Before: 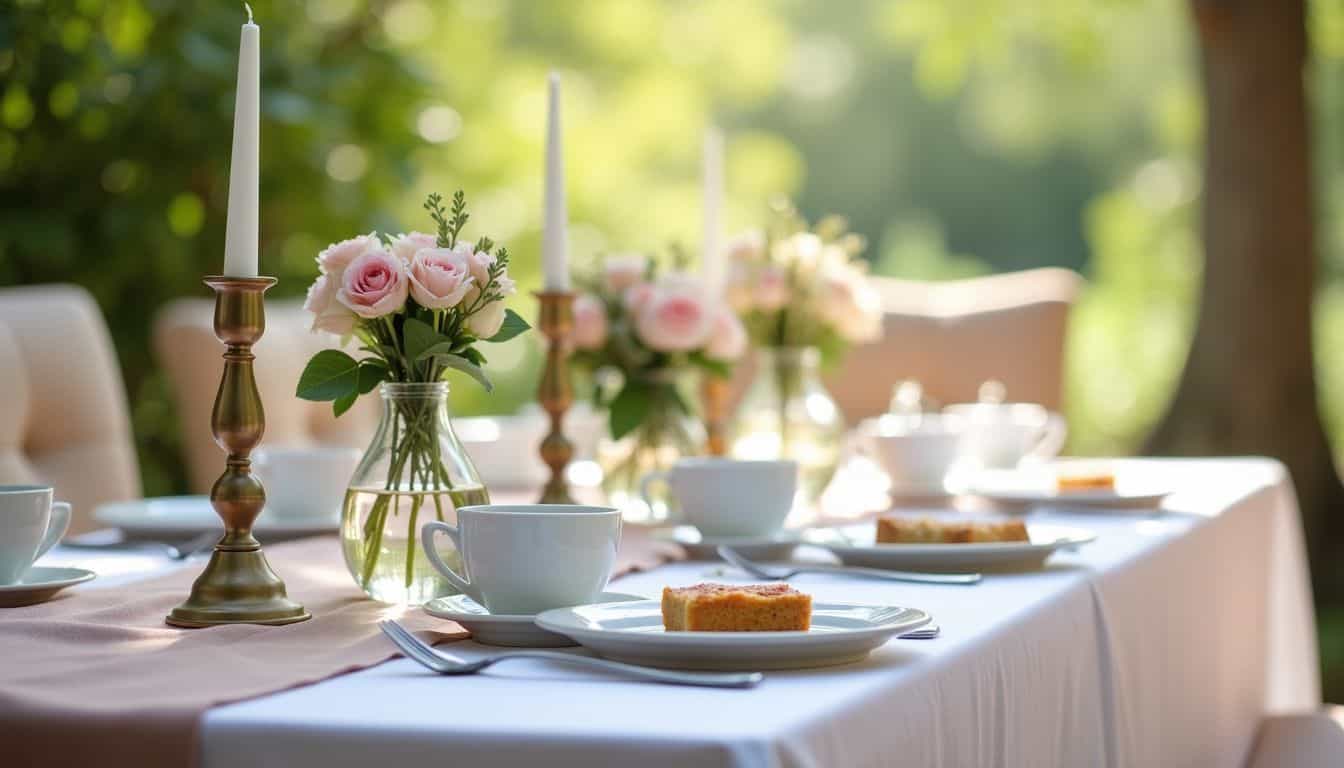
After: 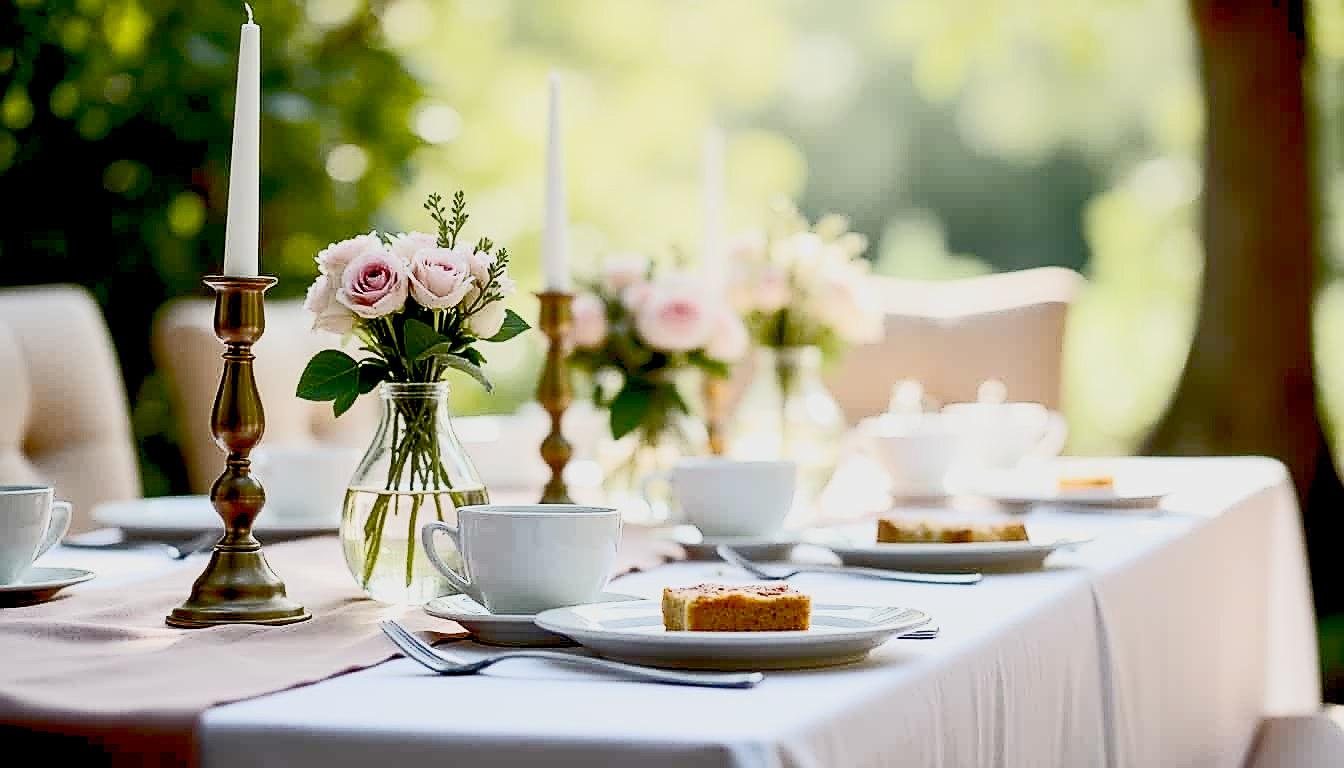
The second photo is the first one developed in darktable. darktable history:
exposure: black level correction 0.027, exposure 0.182 EV, compensate exposure bias true, compensate highlight preservation false
tone curve: curves: ch0 [(0, 0) (0.427, 0.375) (0.616, 0.801) (1, 1)], color space Lab, independent channels, preserve colors none
sharpen: radius 1.402, amount 1.243, threshold 0.772
filmic rgb: middle gray luminance 2.77%, black relative exposure -9.94 EV, white relative exposure 7 EV, dynamic range scaling 9.59%, target black luminance 0%, hardness 3.18, latitude 43.93%, contrast 0.686, highlights saturation mix 6.36%, shadows ↔ highlights balance 13.33%, preserve chrominance no, color science v4 (2020), contrast in shadows soft, contrast in highlights soft
